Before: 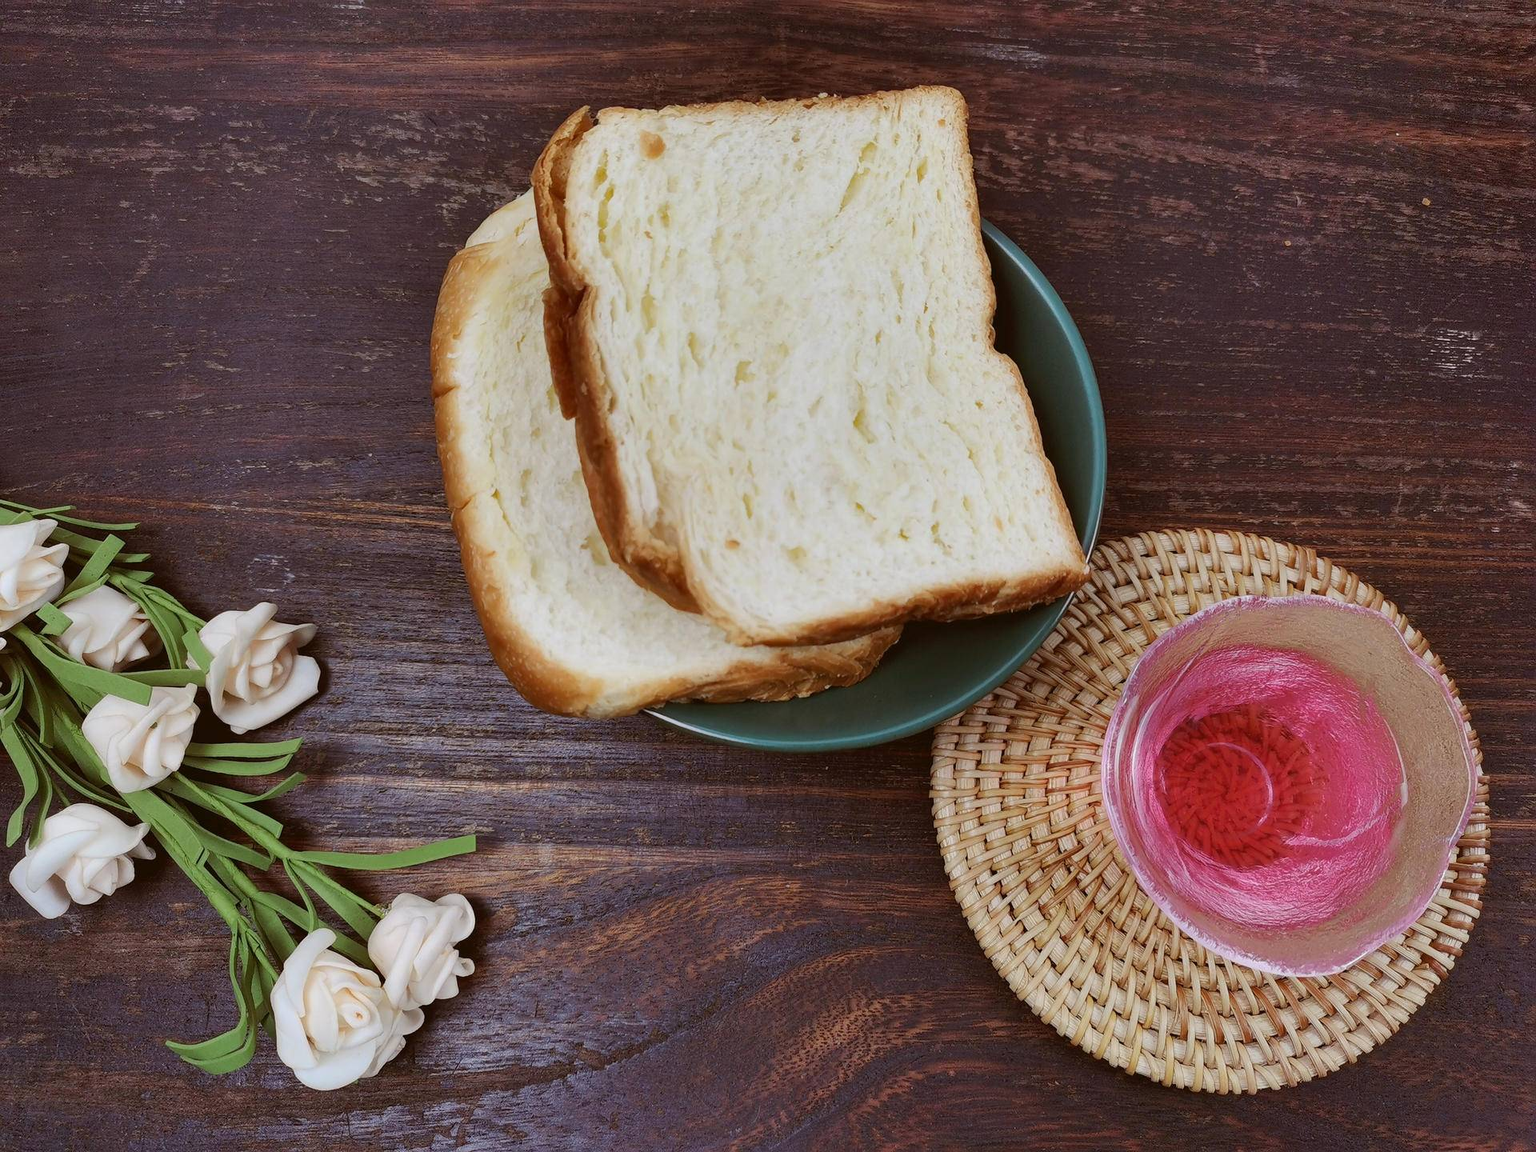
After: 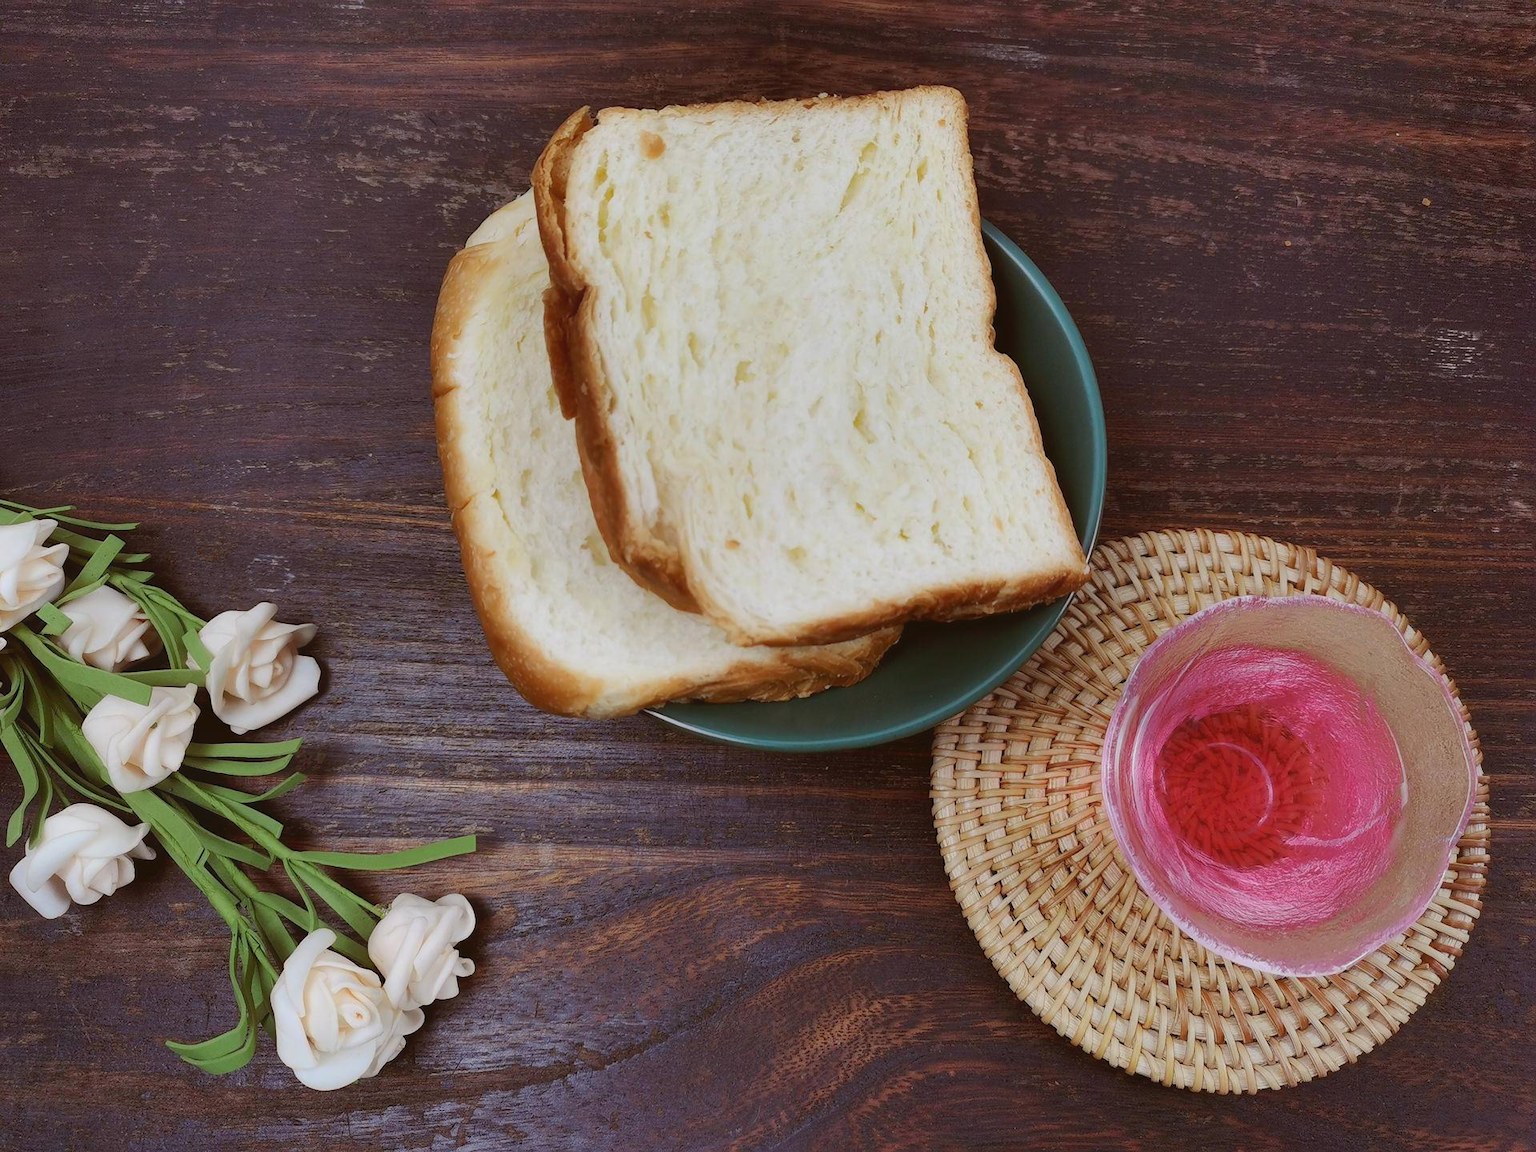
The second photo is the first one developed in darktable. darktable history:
contrast equalizer: y [[0.5, 0.542, 0.583, 0.625, 0.667, 0.708], [0.5 ×6], [0.5 ×6], [0 ×6], [0 ×6]], mix -0.29
